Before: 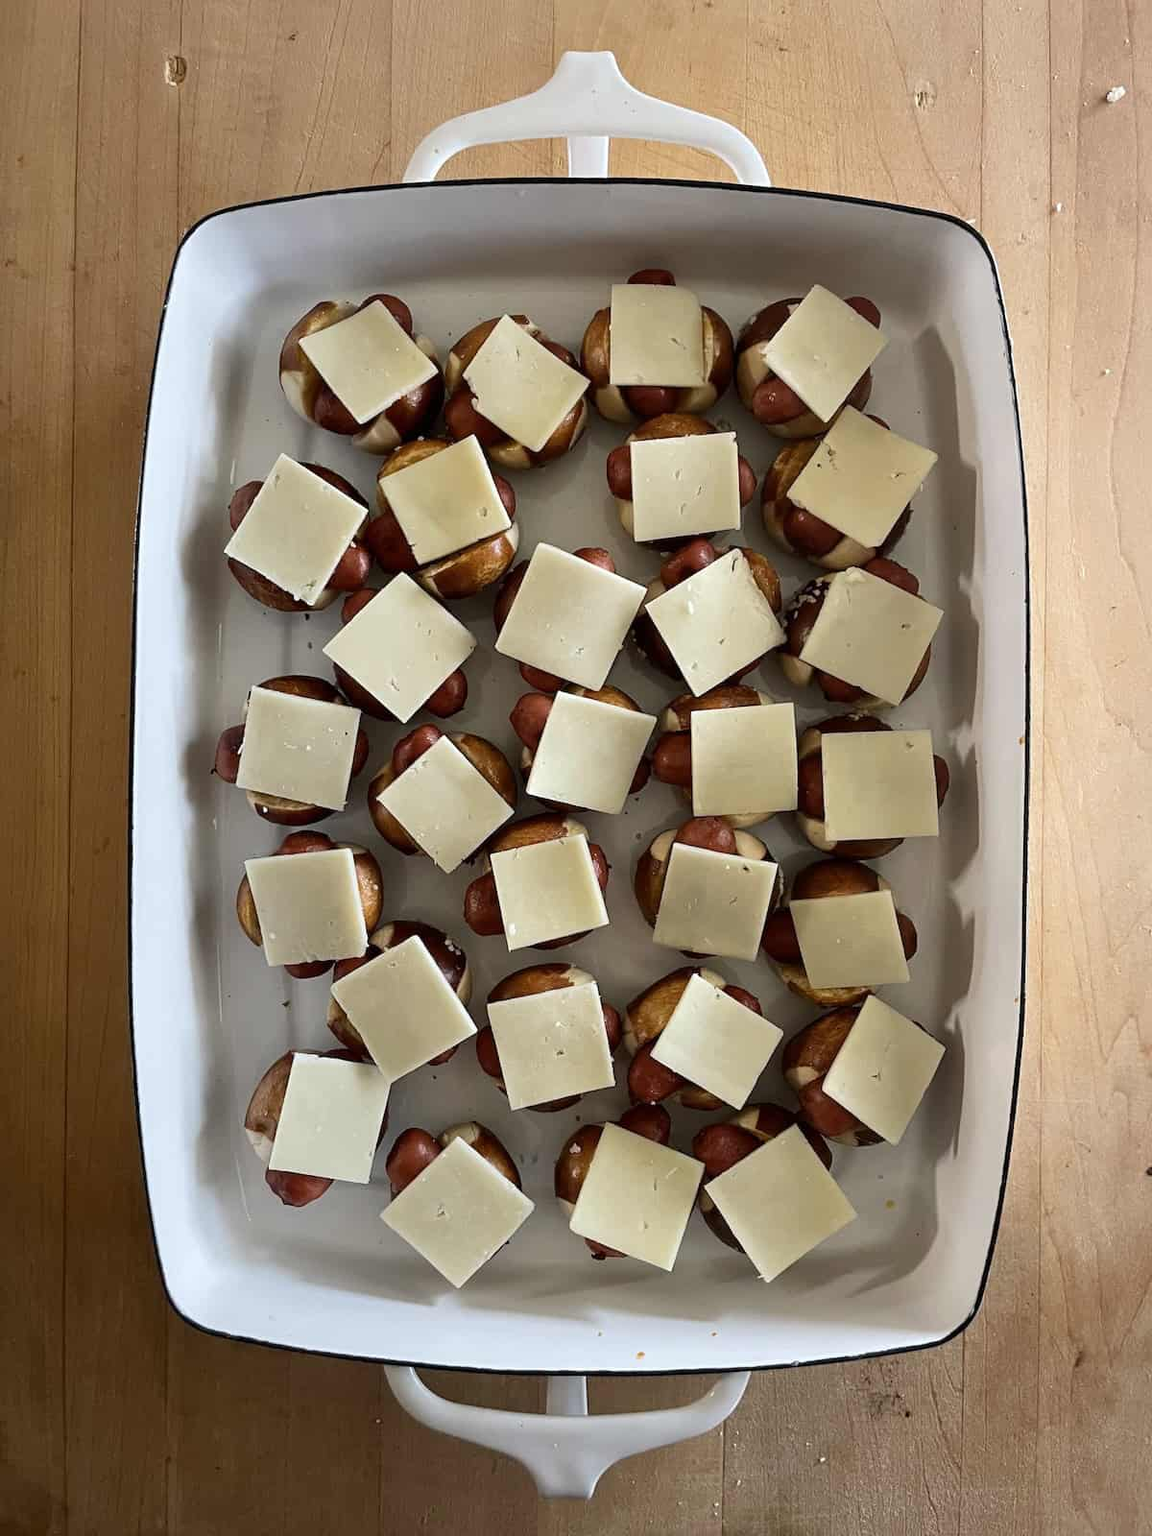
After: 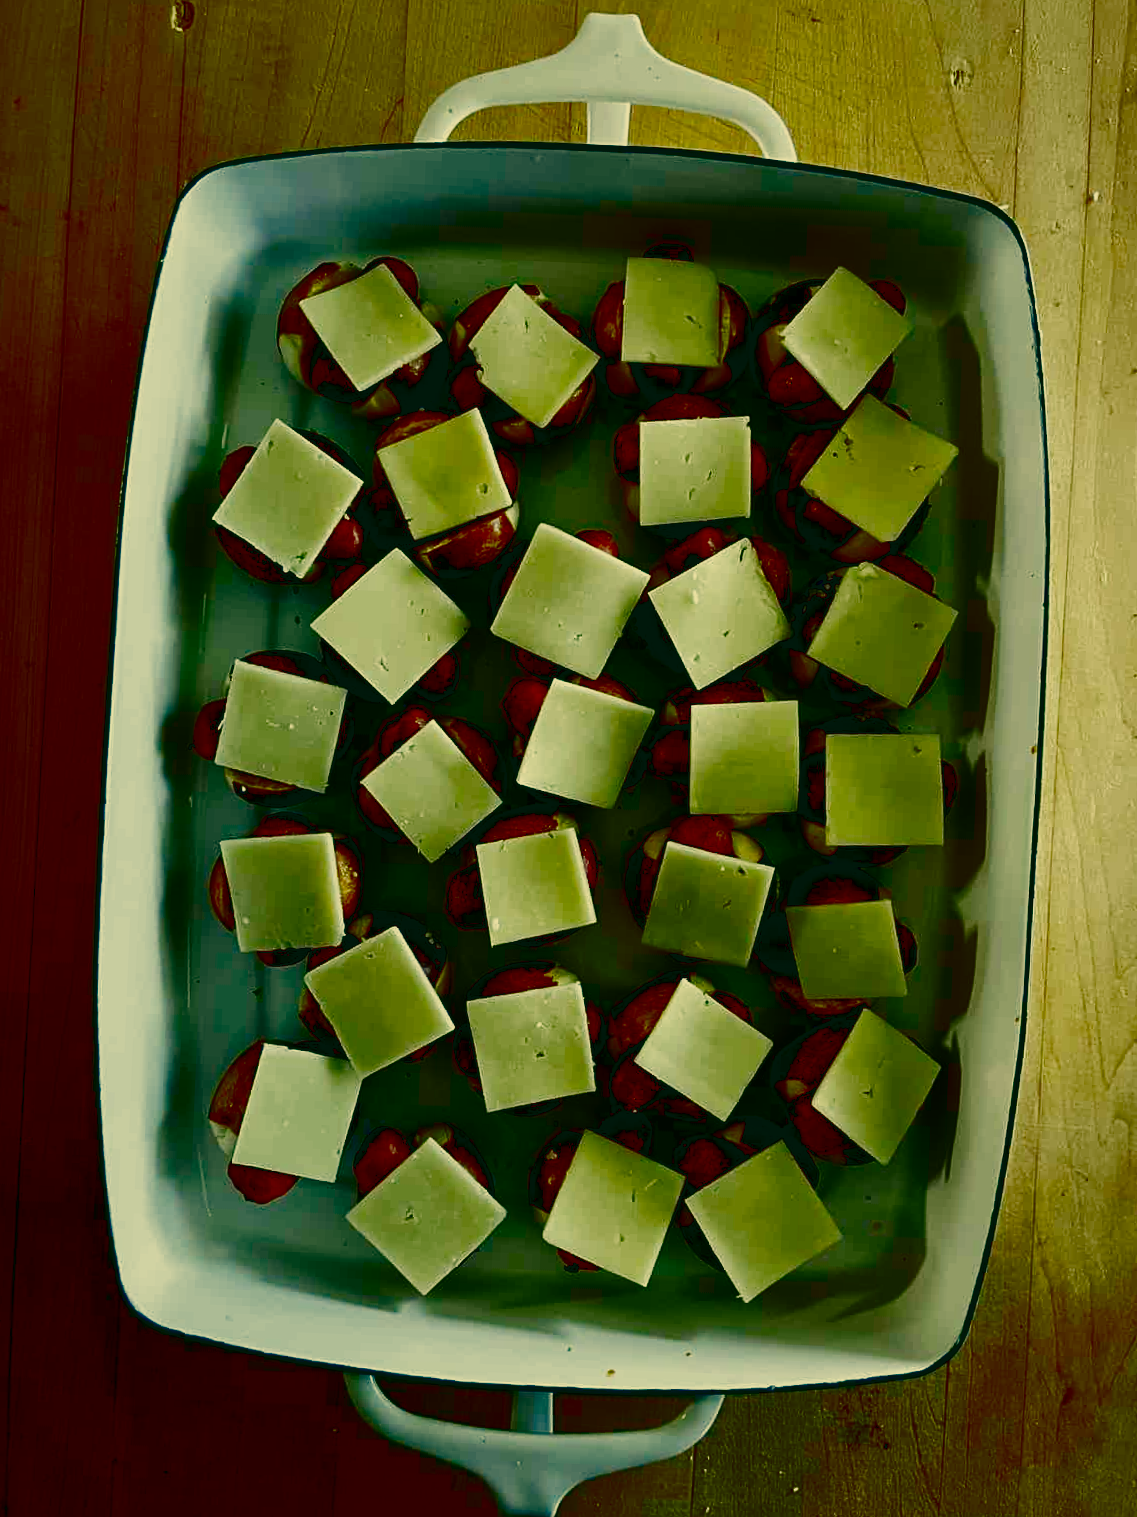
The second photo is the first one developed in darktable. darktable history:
contrast brightness saturation: brightness -1, saturation 1
filmic rgb: black relative exposure -16 EV, white relative exposure 5.31 EV, hardness 5.9, contrast 1.25, preserve chrominance no, color science v5 (2021)
color correction: highlights a* 1.83, highlights b* 34.02, shadows a* -36.68, shadows b* -5.48
color balance rgb: perceptual saturation grading › global saturation 25%, perceptual saturation grading › highlights -50%, perceptual saturation grading › shadows 30%, perceptual brilliance grading › global brilliance 12%, global vibrance 20%
crop and rotate: angle -2.38°
